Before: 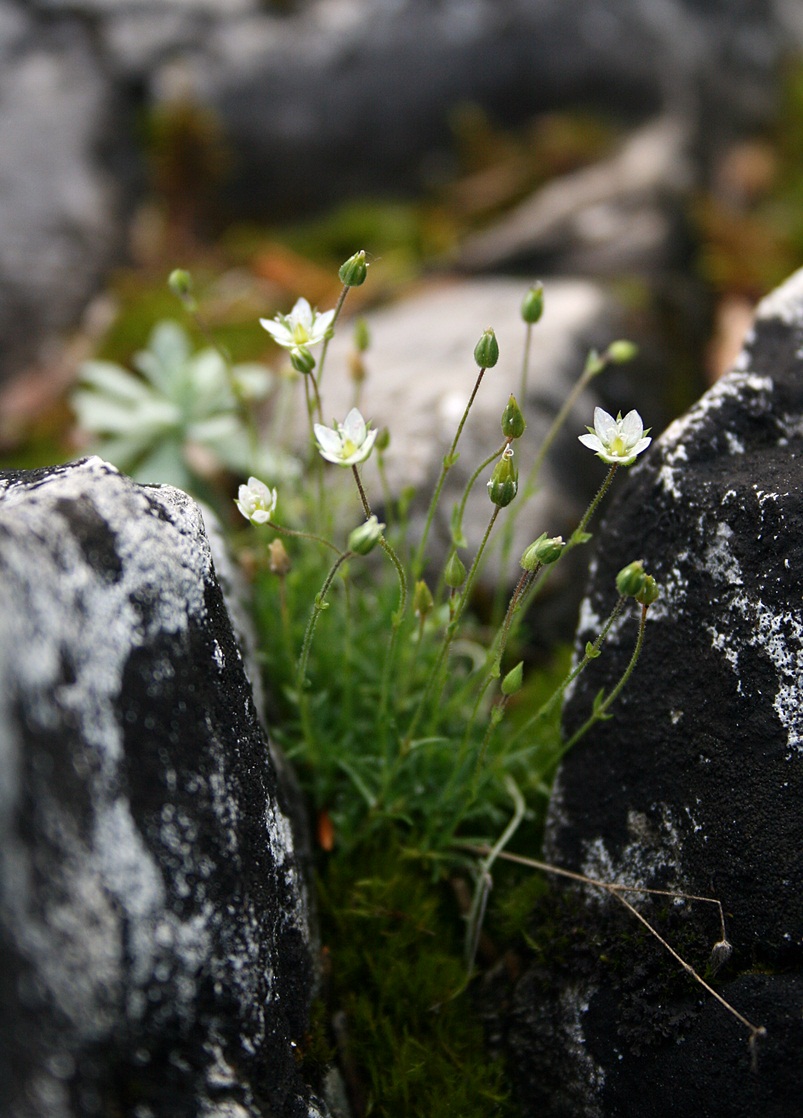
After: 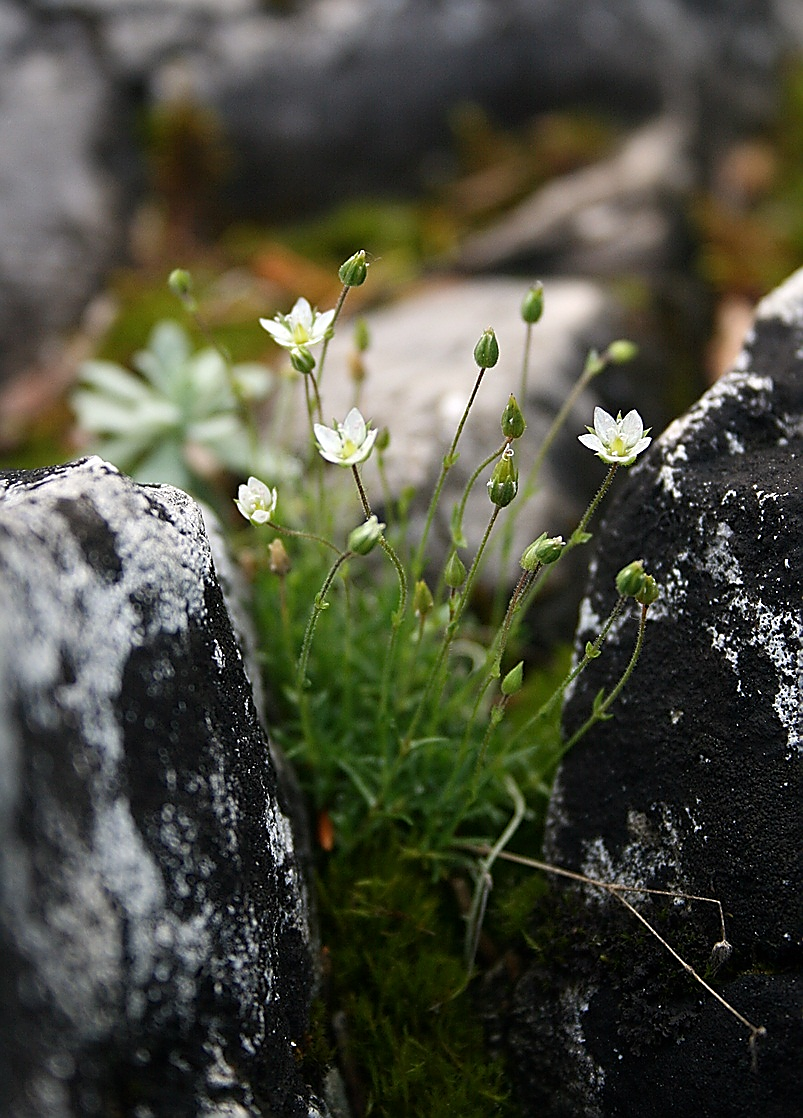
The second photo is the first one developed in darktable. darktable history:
exposure: compensate highlight preservation false
sharpen: radius 1.4, amount 1.25, threshold 0.7
